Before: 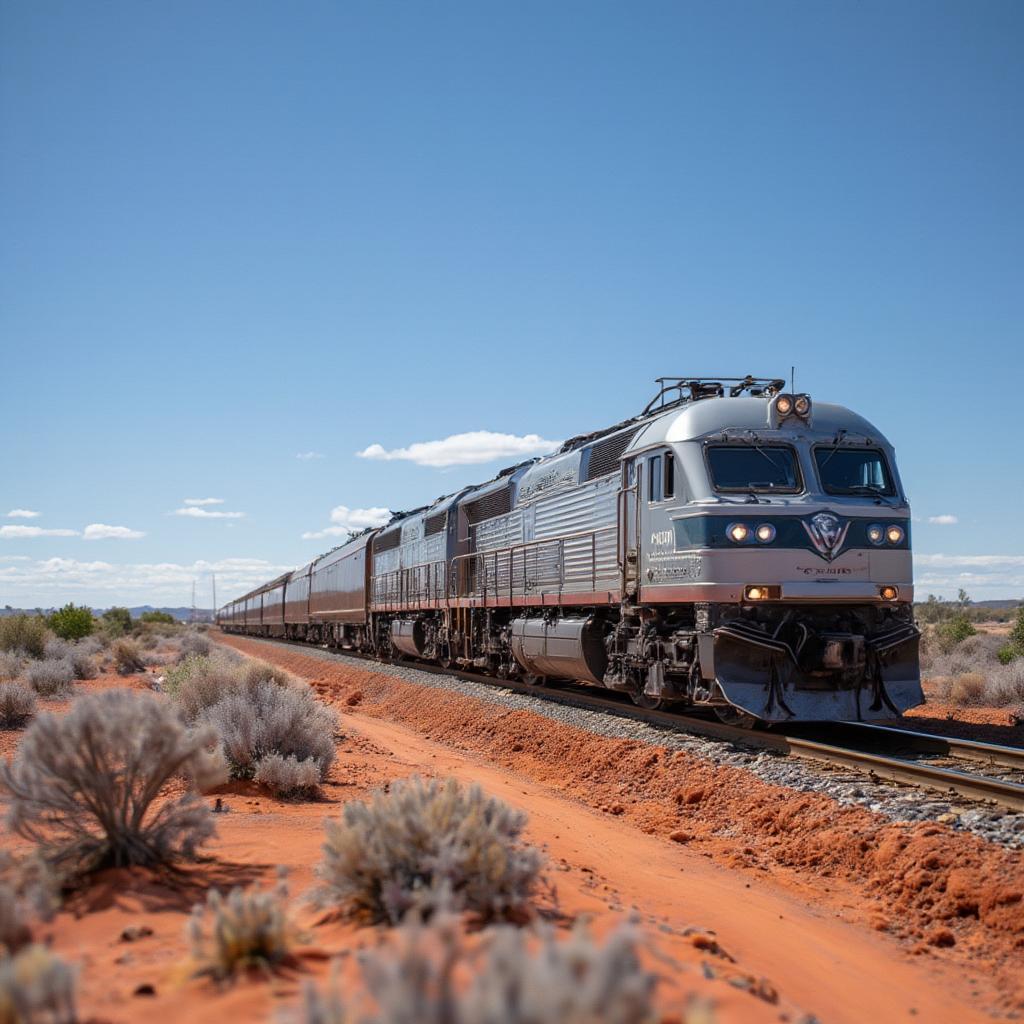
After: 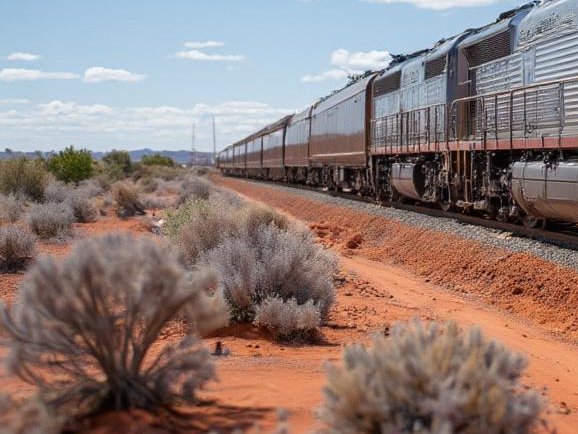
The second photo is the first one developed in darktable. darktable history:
crop: top 44.658%, right 43.494%, bottom 12.889%
